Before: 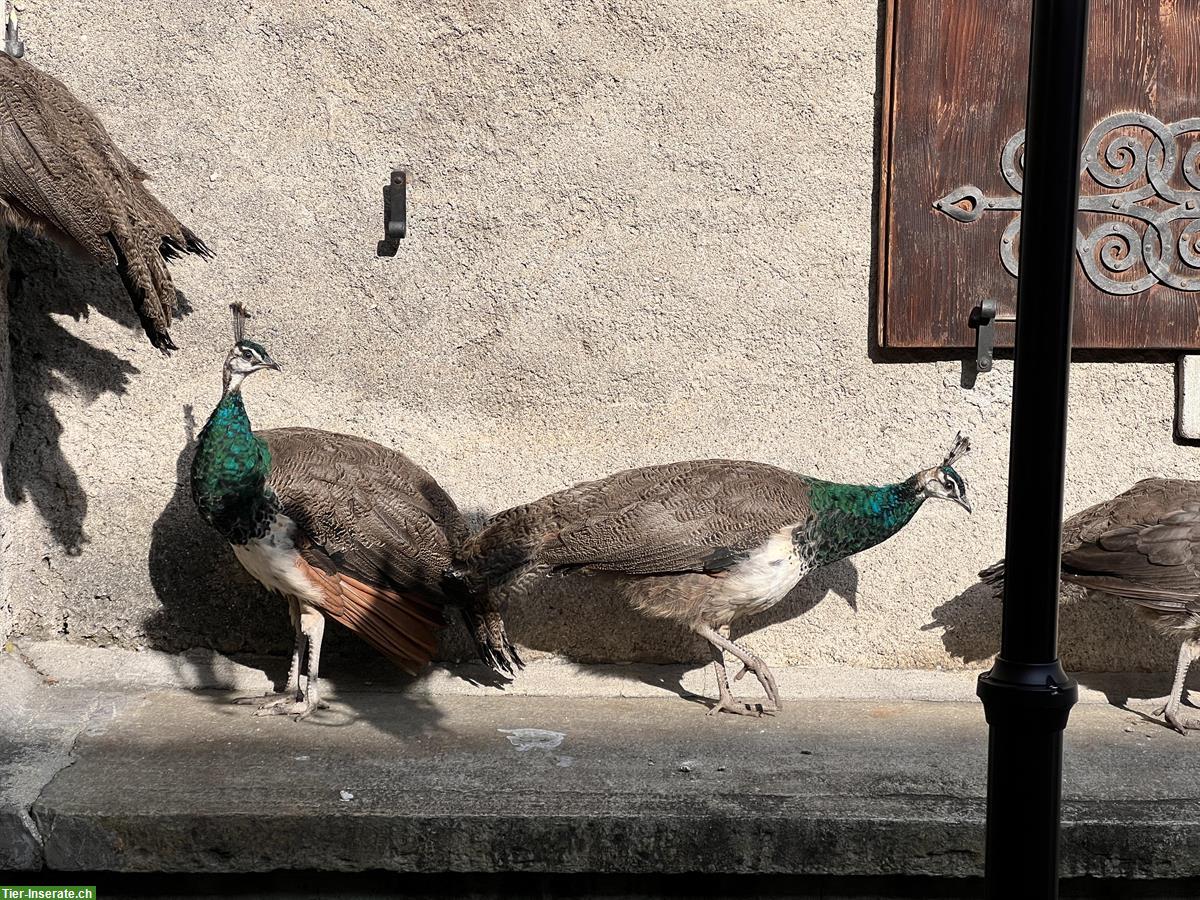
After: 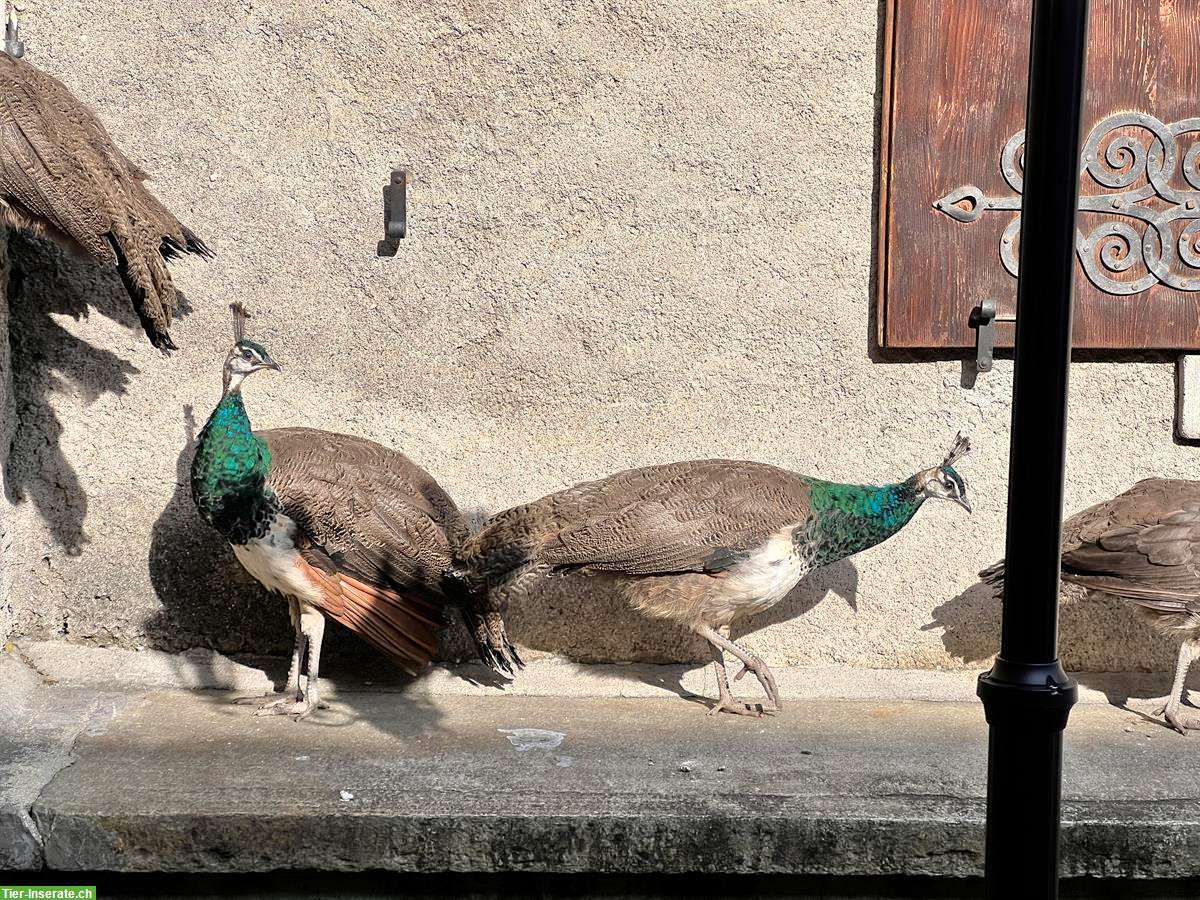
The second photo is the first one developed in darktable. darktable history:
velvia: strength 17%
tone equalizer: -7 EV 0.15 EV, -6 EV 0.6 EV, -5 EV 1.15 EV, -4 EV 1.33 EV, -3 EV 1.15 EV, -2 EV 0.6 EV, -1 EV 0.15 EV, mask exposure compensation -0.5 EV
